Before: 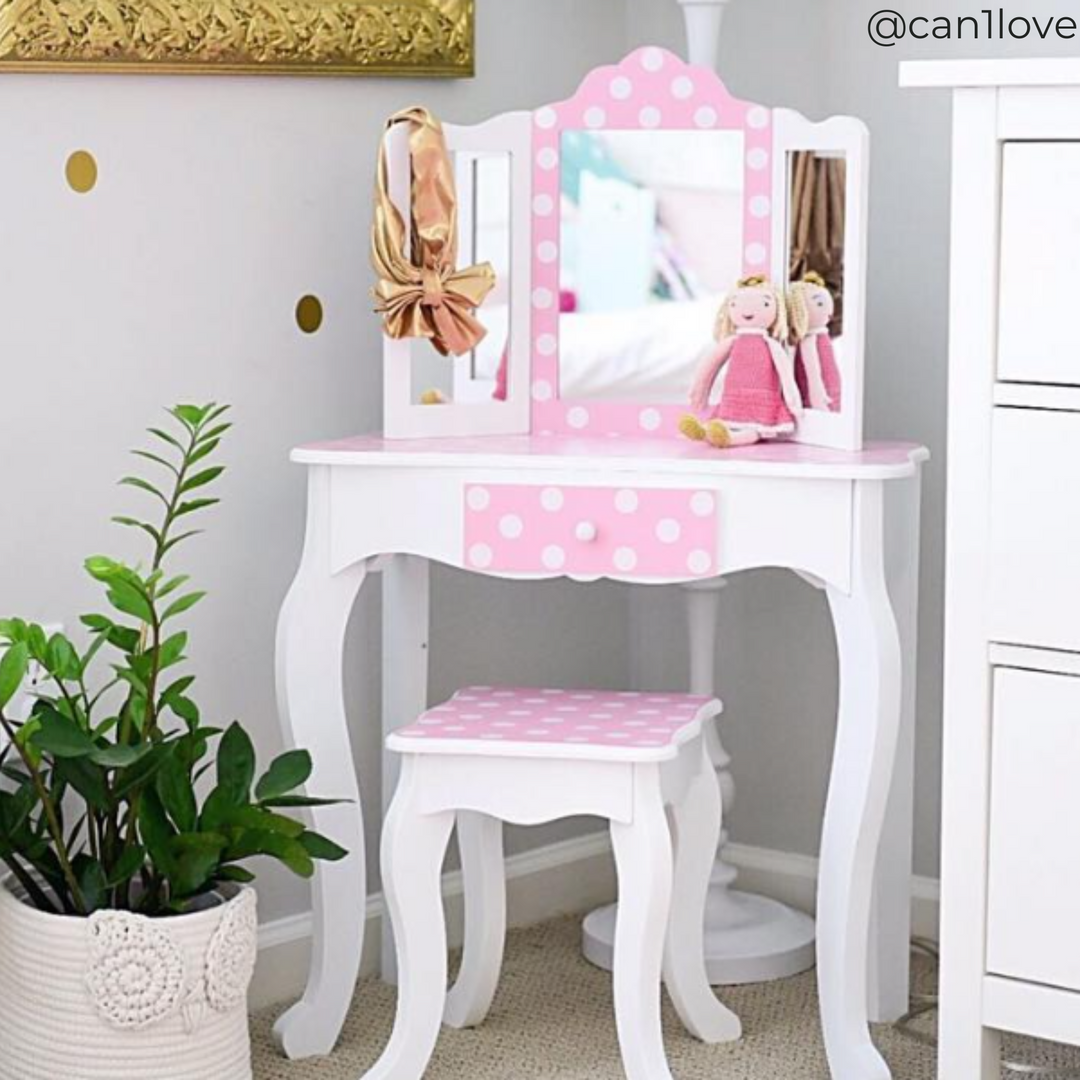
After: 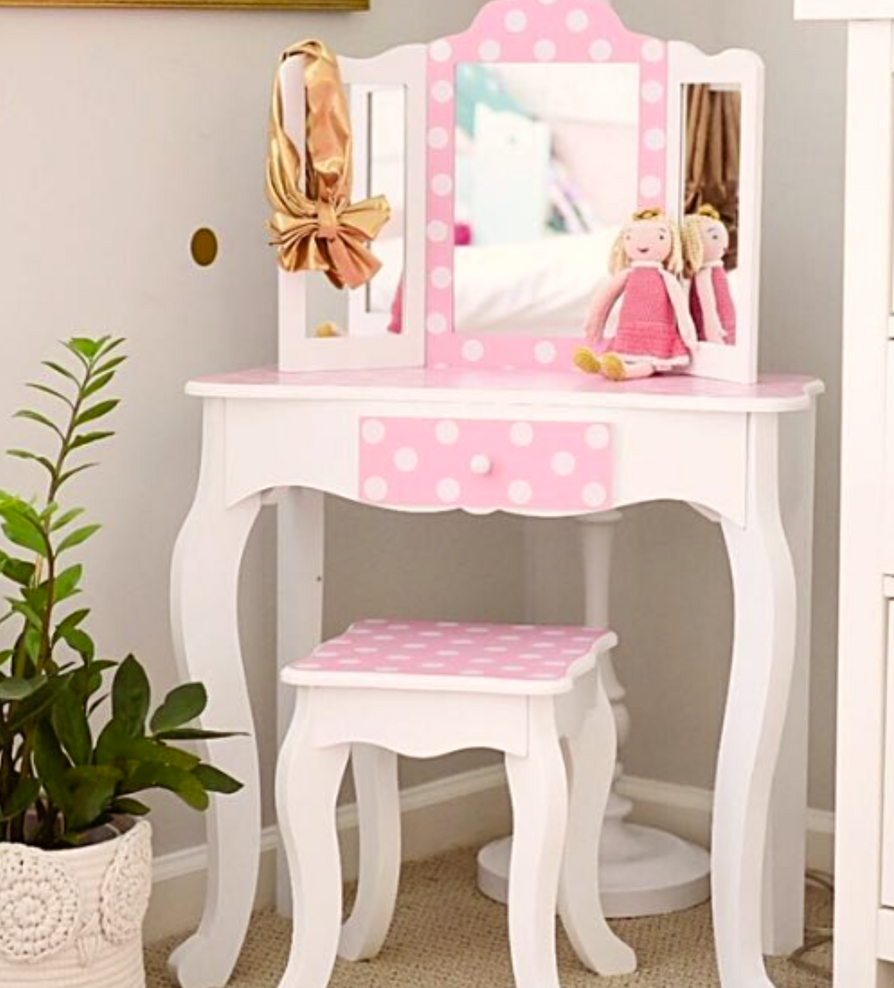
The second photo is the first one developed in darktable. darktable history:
color balance rgb: shadows lift › chroma 4.41%, shadows lift › hue 27°, power › chroma 2.5%, power › hue 70°, highlights gain › chroma 1%, highlights gain › hue 27°, saturation formula JzAzBz (2021)
crop: left 9.807%, top 6.259%, right 7.334%, bottom 2.177%
